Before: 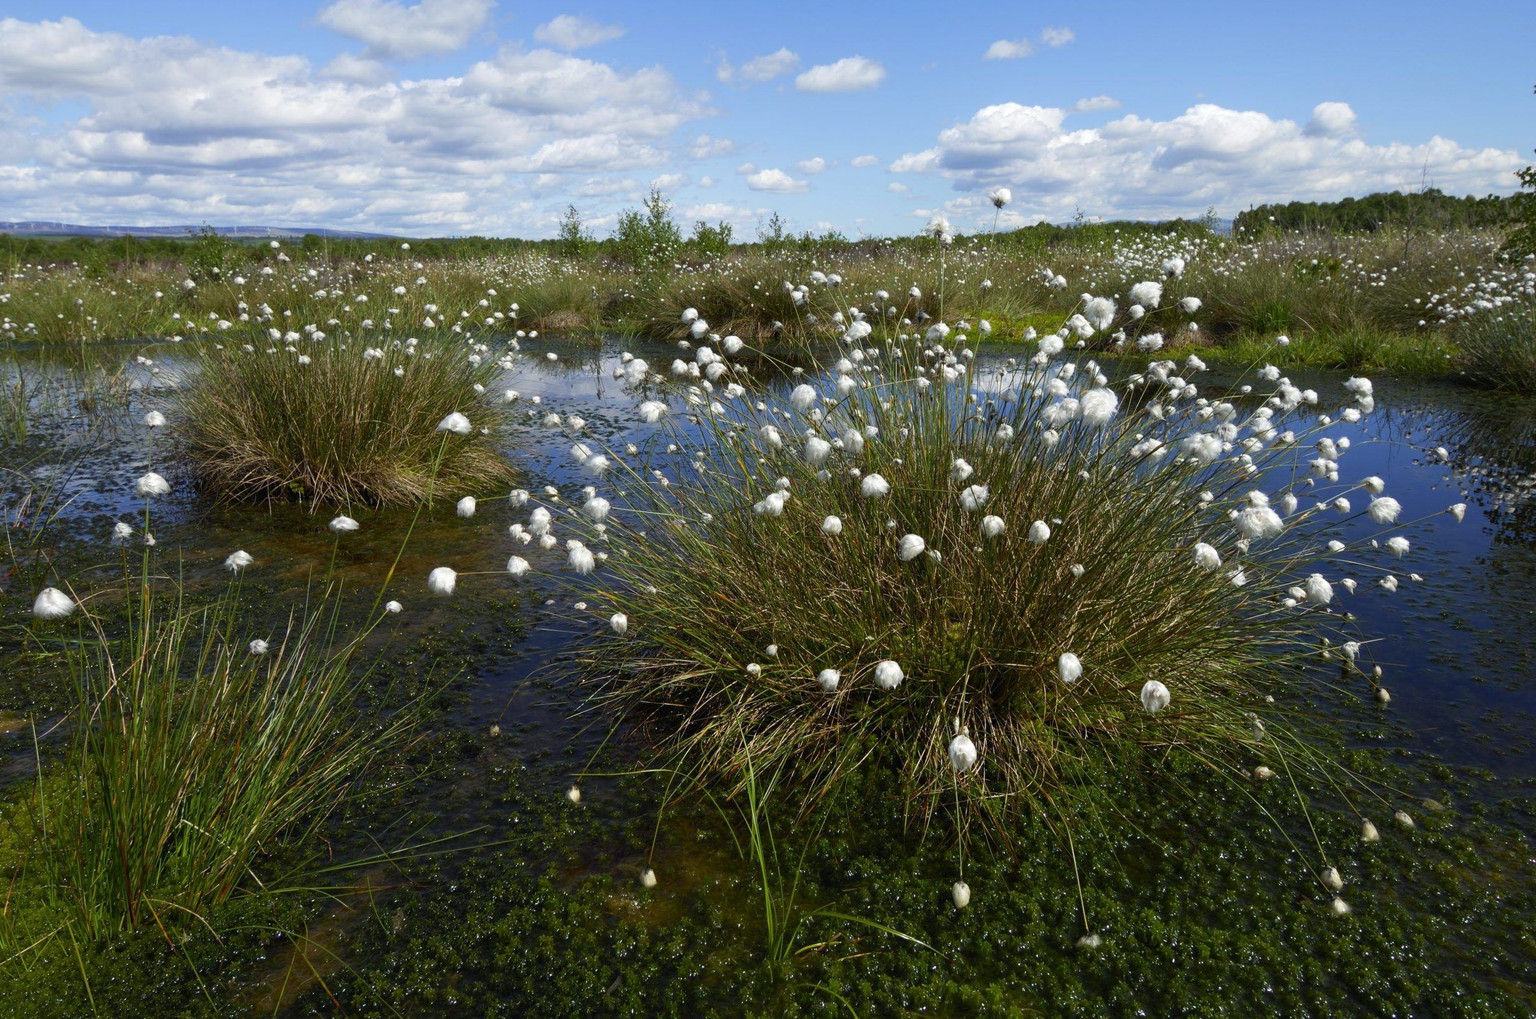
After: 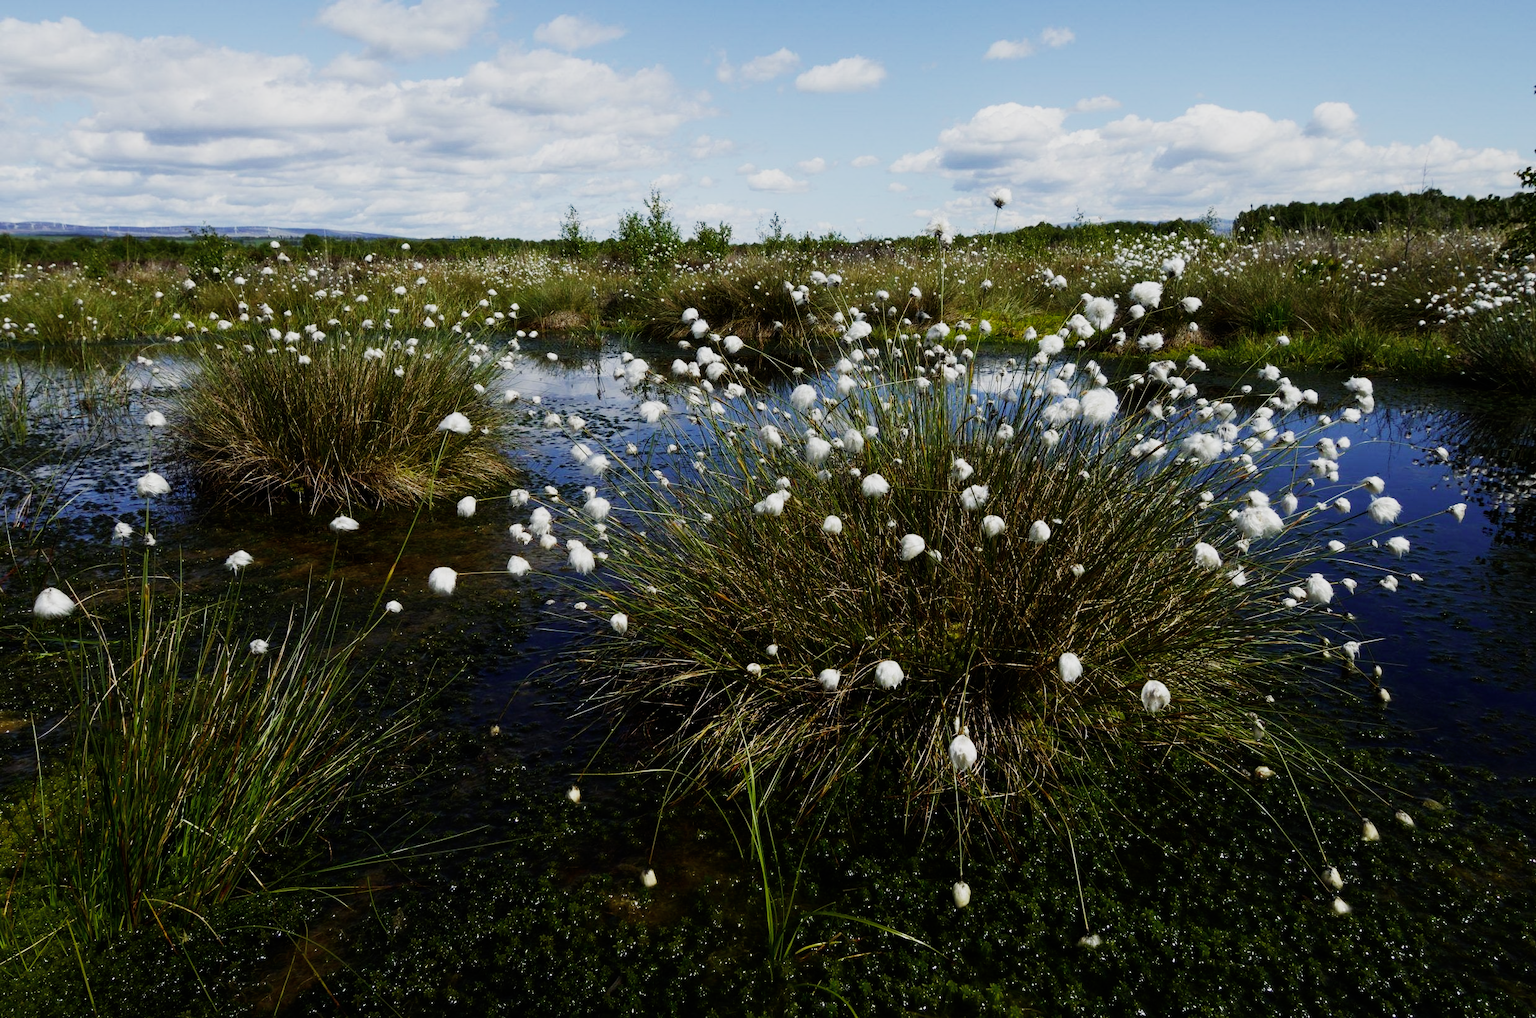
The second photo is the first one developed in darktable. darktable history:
sigmoid: contrast 1.8, skew -0.2, preserve hue 0%, red attenuation 0.1, red rotation 0.035, green attenuation 0.1, green rotation -0.017, blue attenuation 0.15, blue rotation -0.052, base primaries Rec2020
color balance rgb: perceptual saturation grading › global saturation 30%
contrast brightness saturation: contrast 0.06, brightness -0.01, saturation -0.23
